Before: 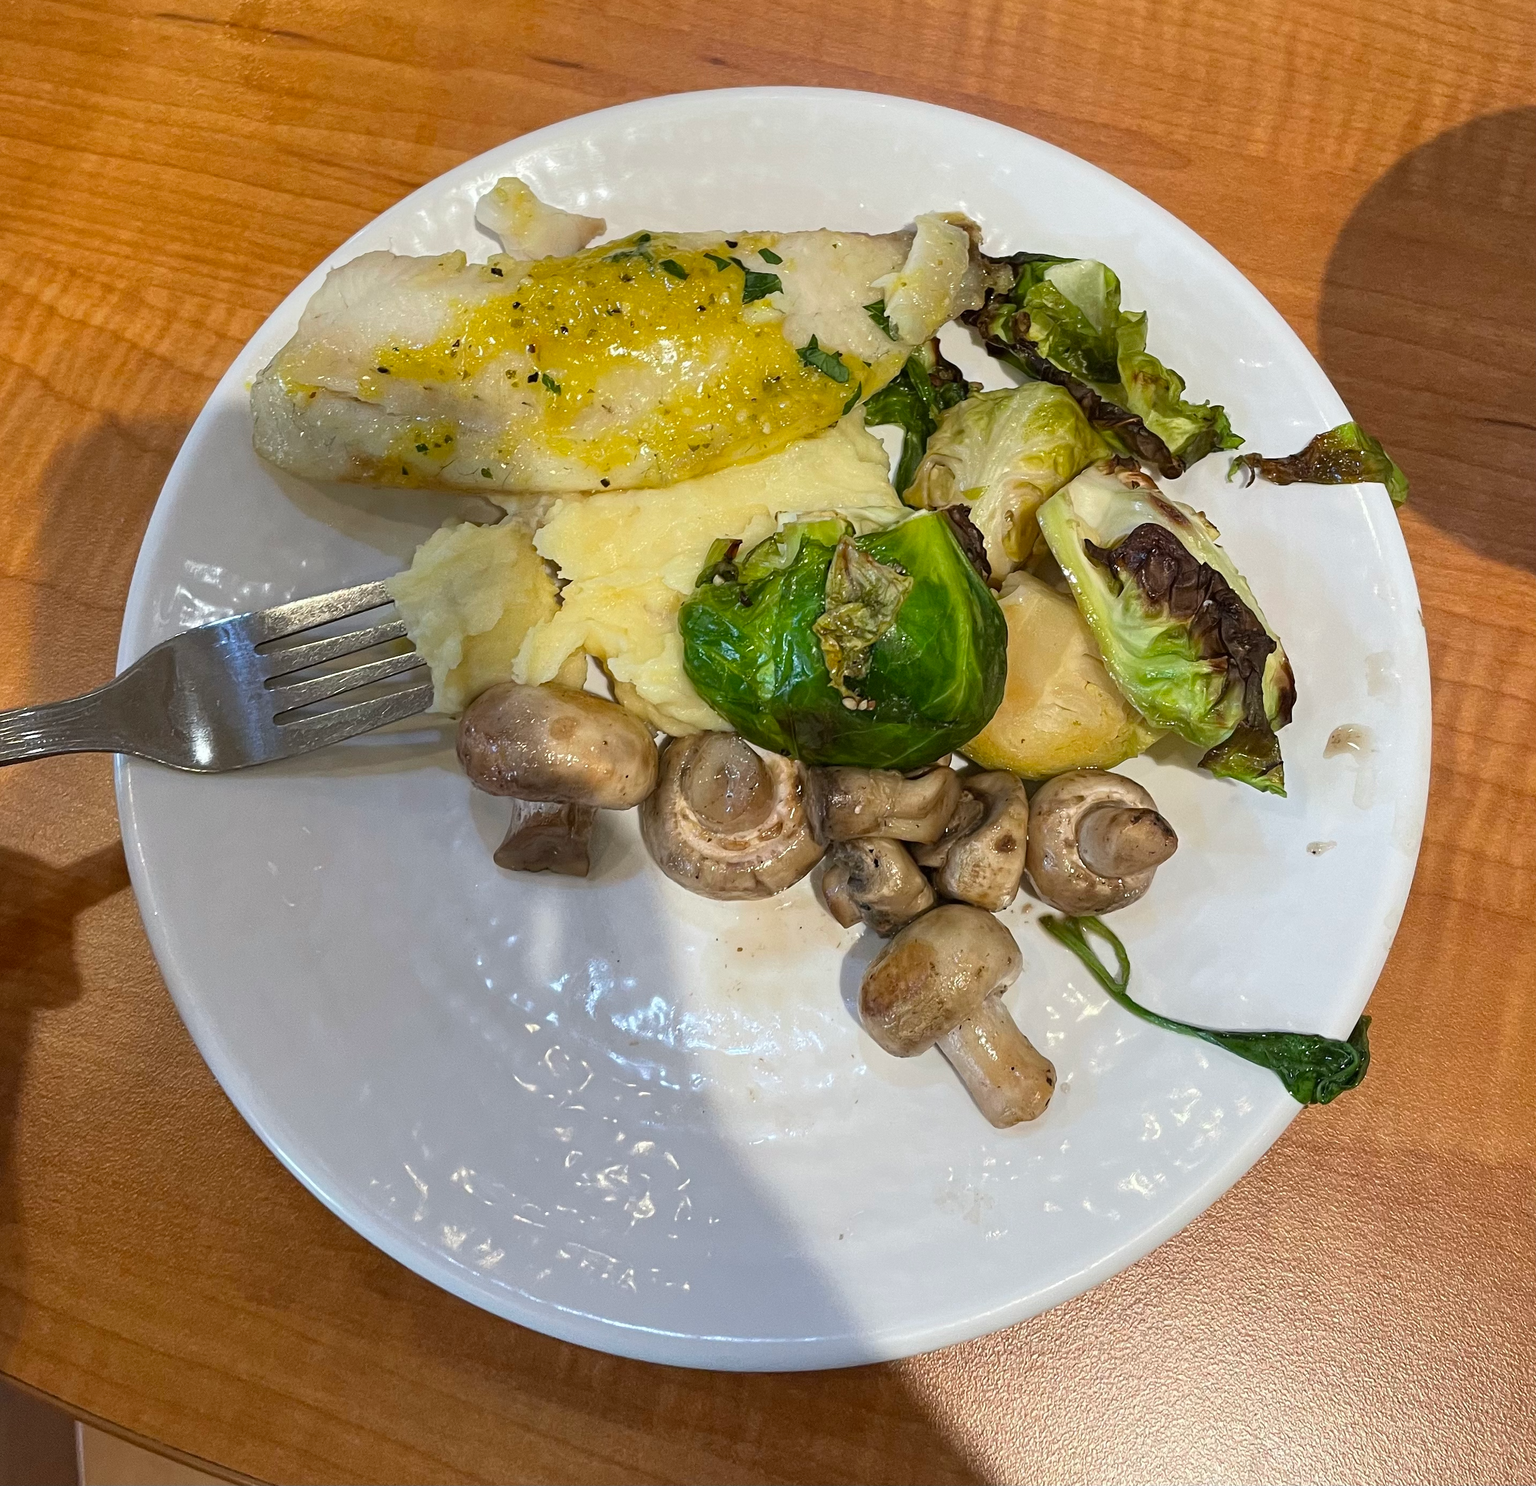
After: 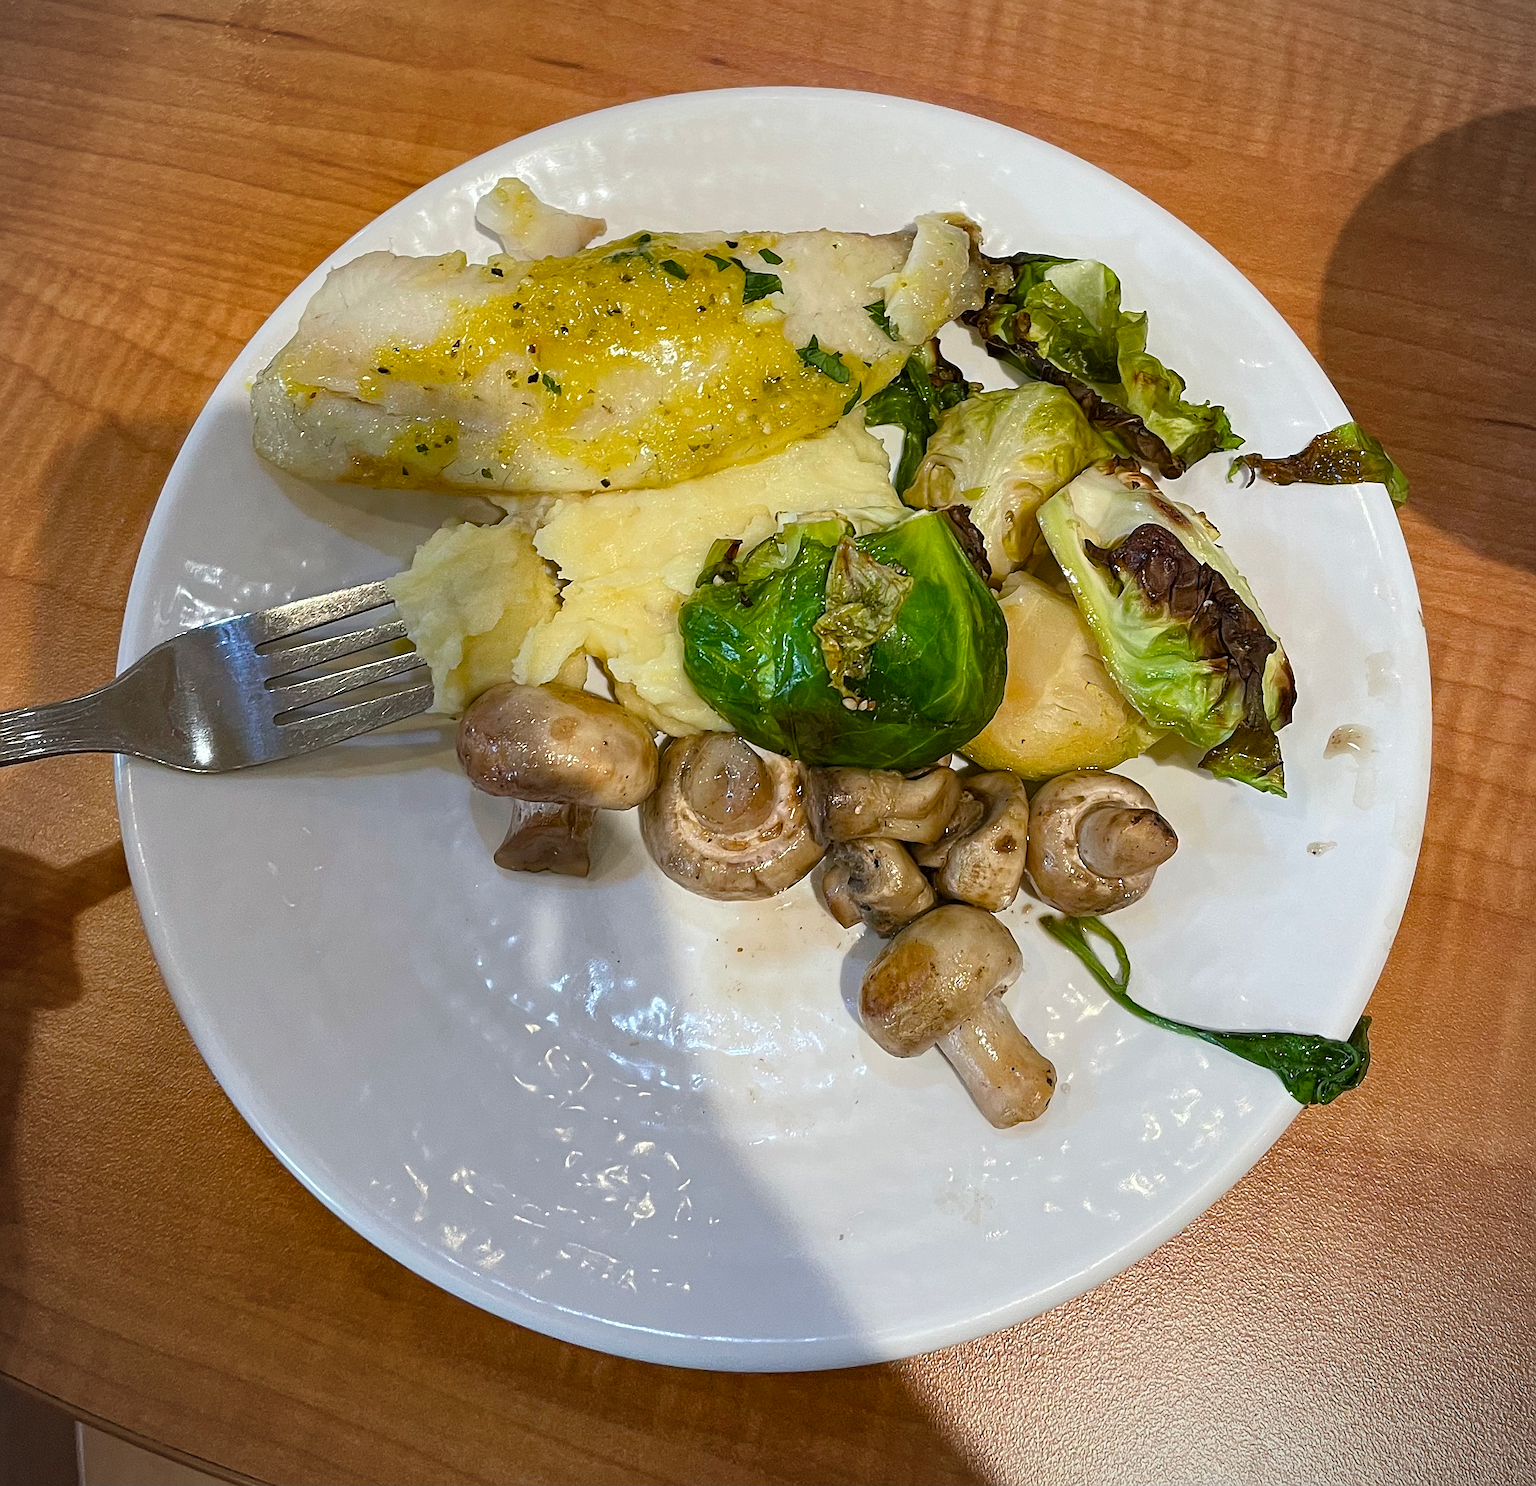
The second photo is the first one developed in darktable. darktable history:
sharpen: on, module defaults
color balance rgb: perceptual saturation grading › global saturation 20%, perceptual saturation grading › highlights -25%, perceptual saturation grading › shadows 25%
vignetting: fall-off radius 60.92%
